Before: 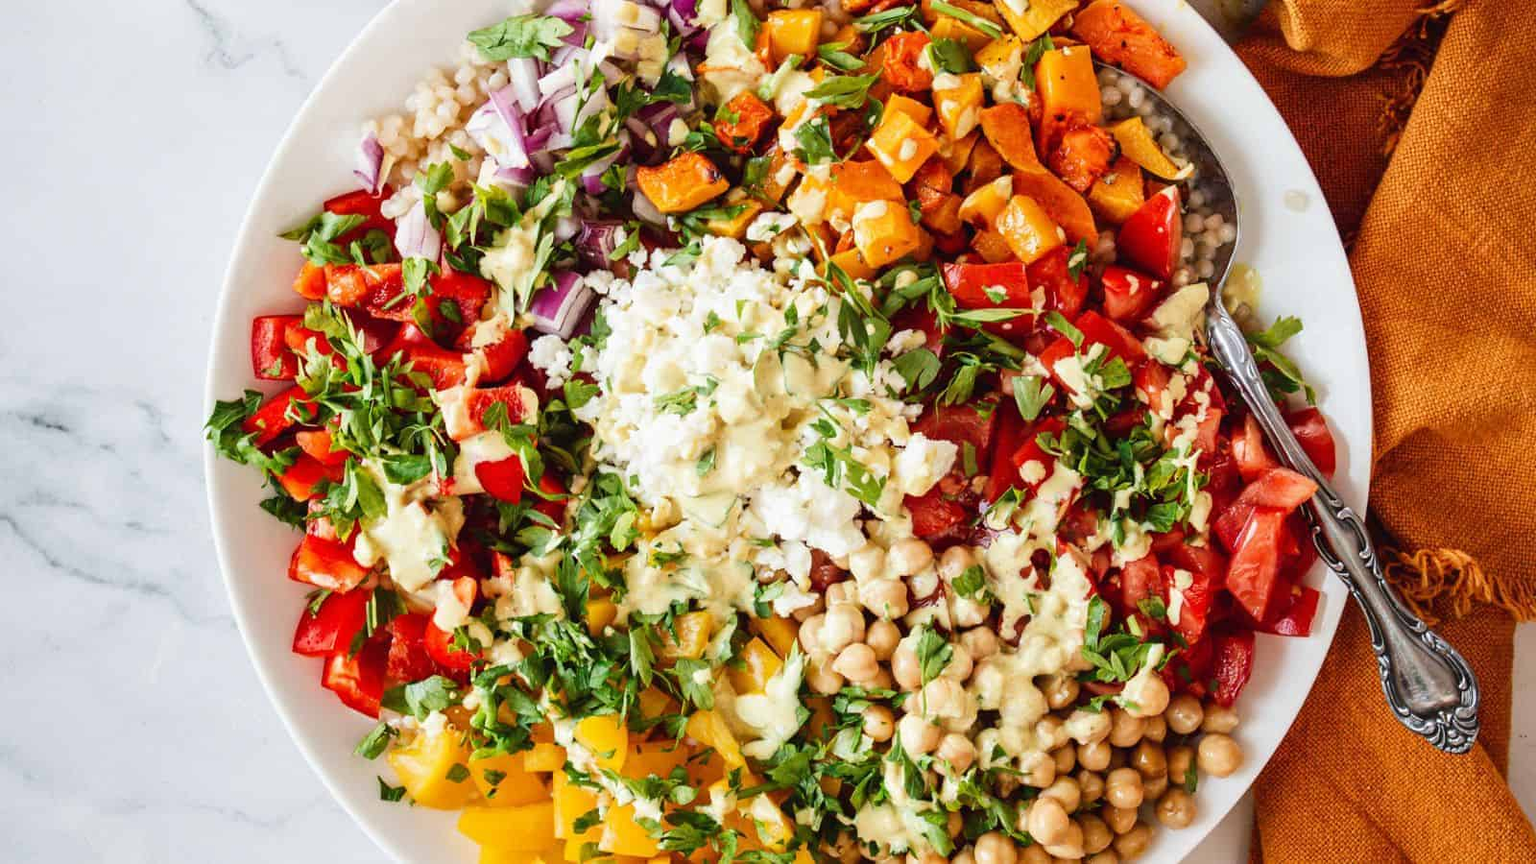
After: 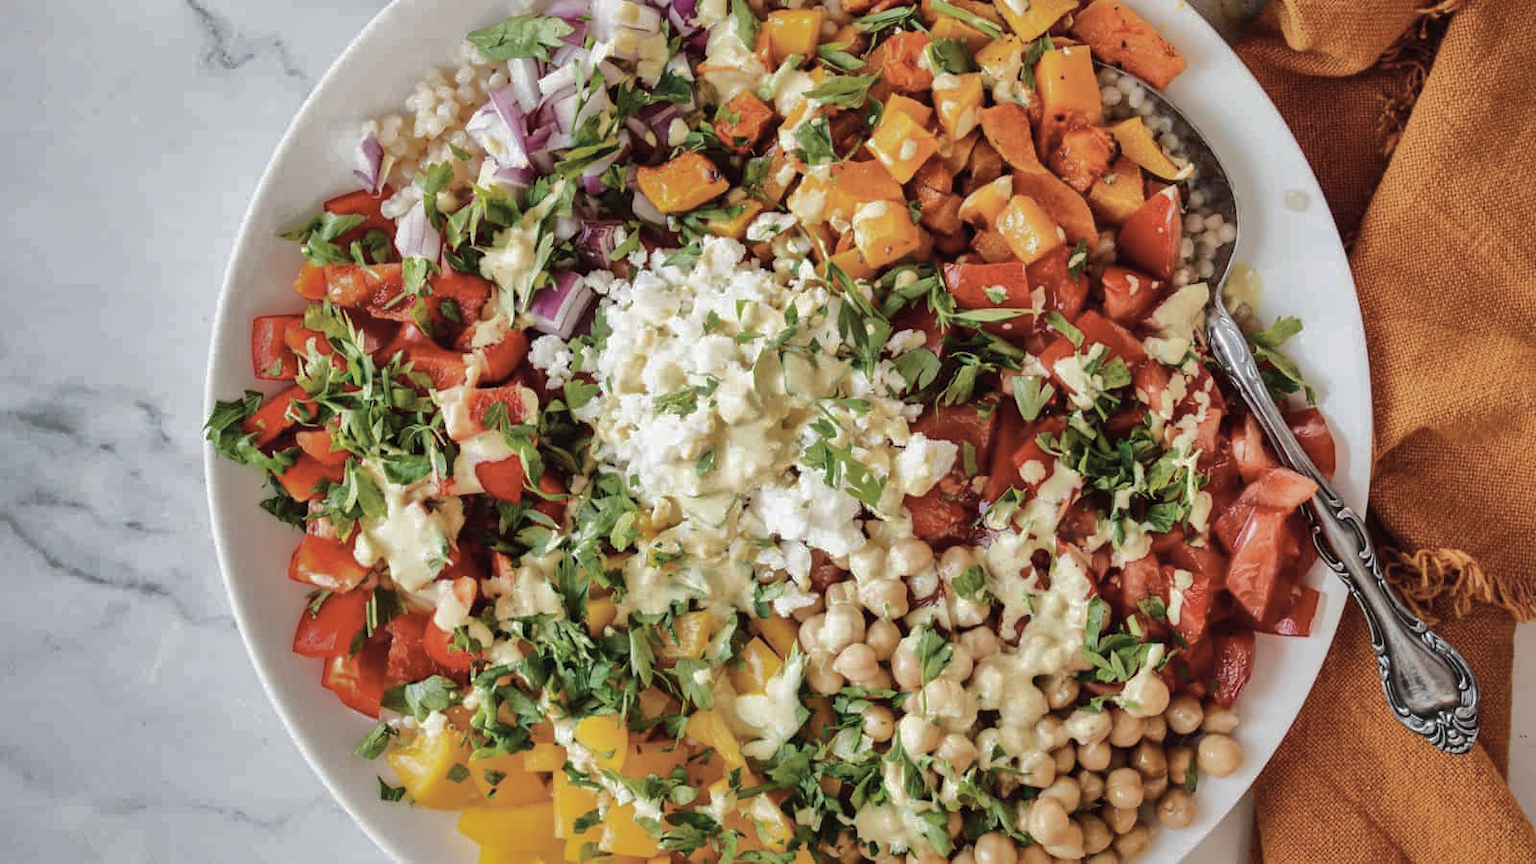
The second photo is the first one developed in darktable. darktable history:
shadows and highlights: shadows 25.23, highlights -71.3
contrast brightness saturation: contrast 0.101, saturation -0.353
